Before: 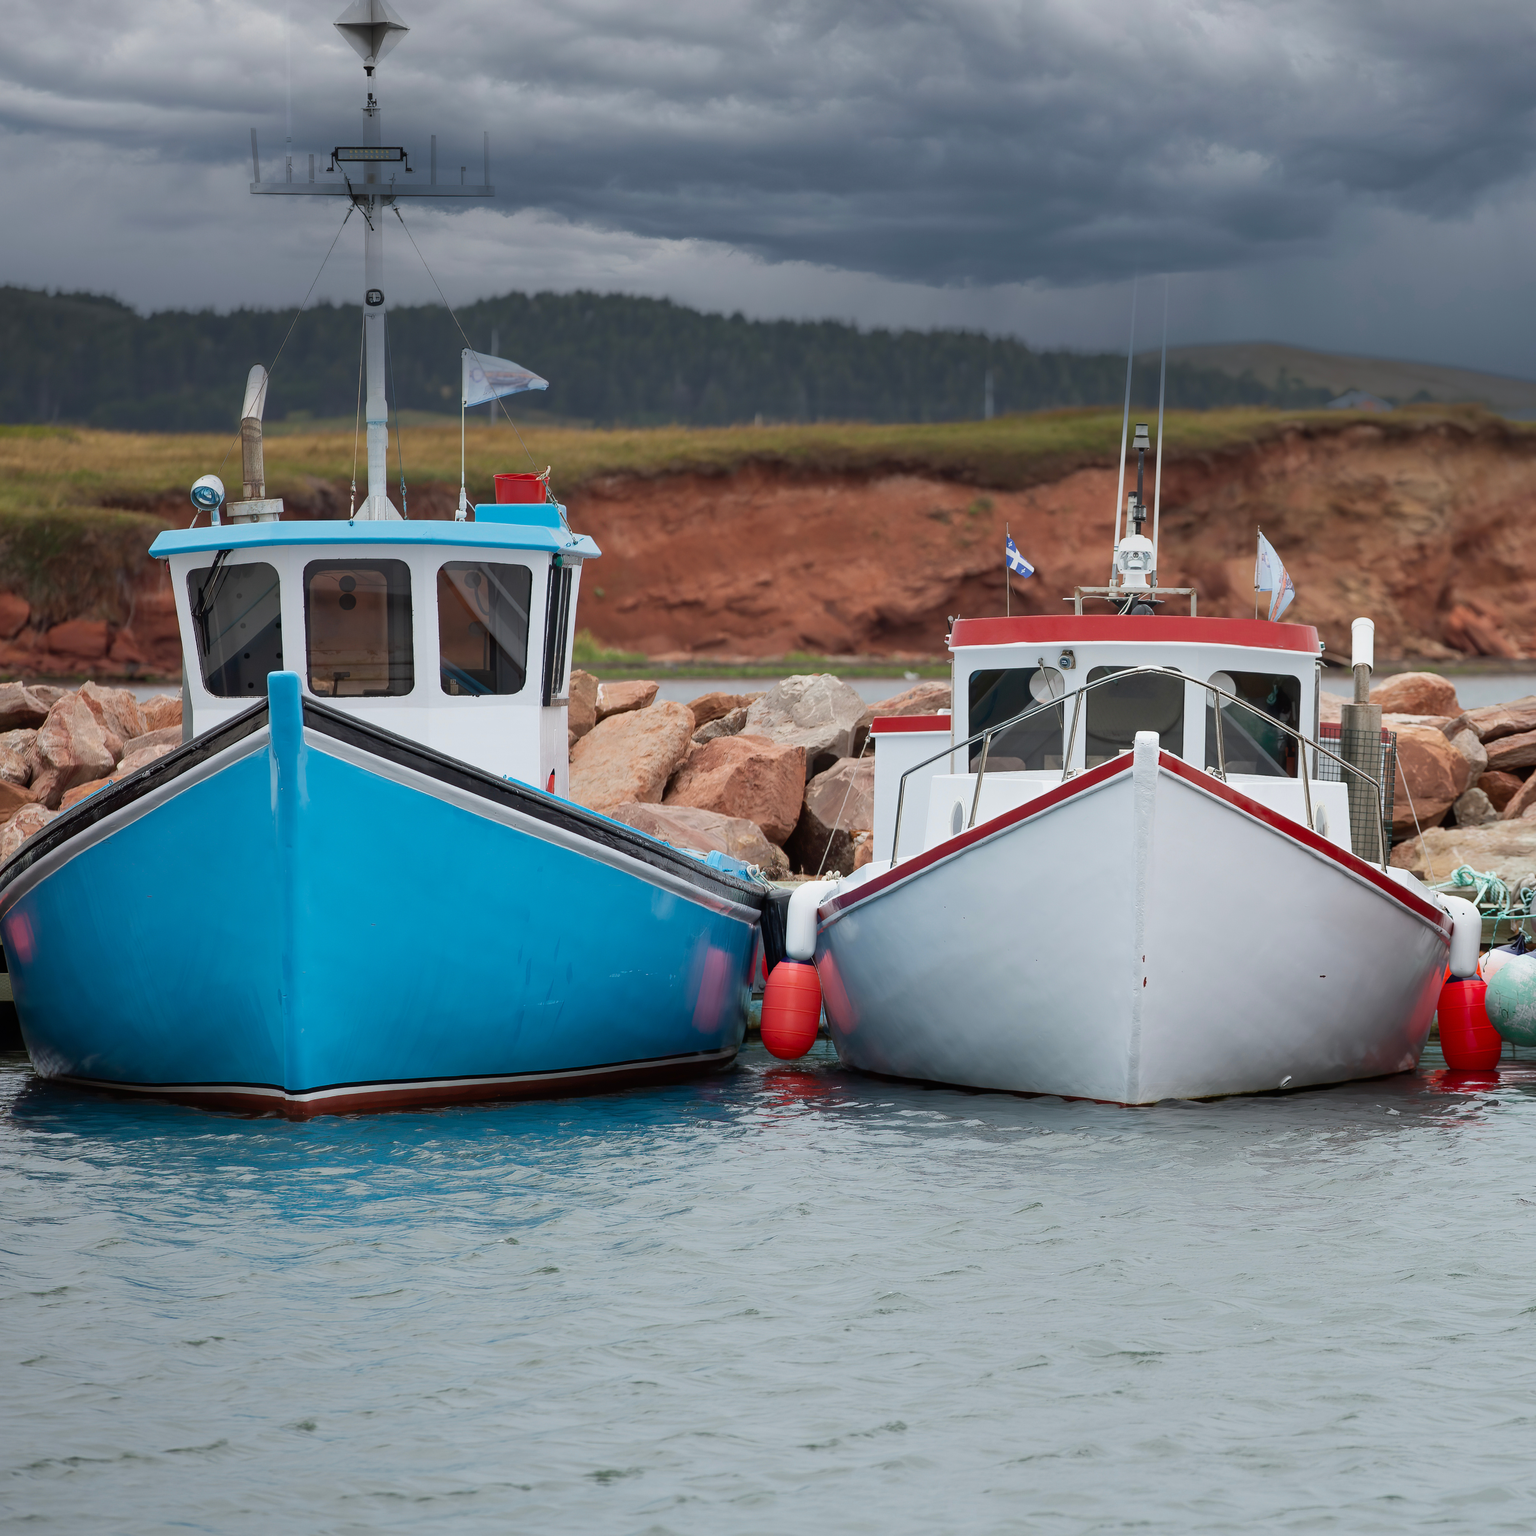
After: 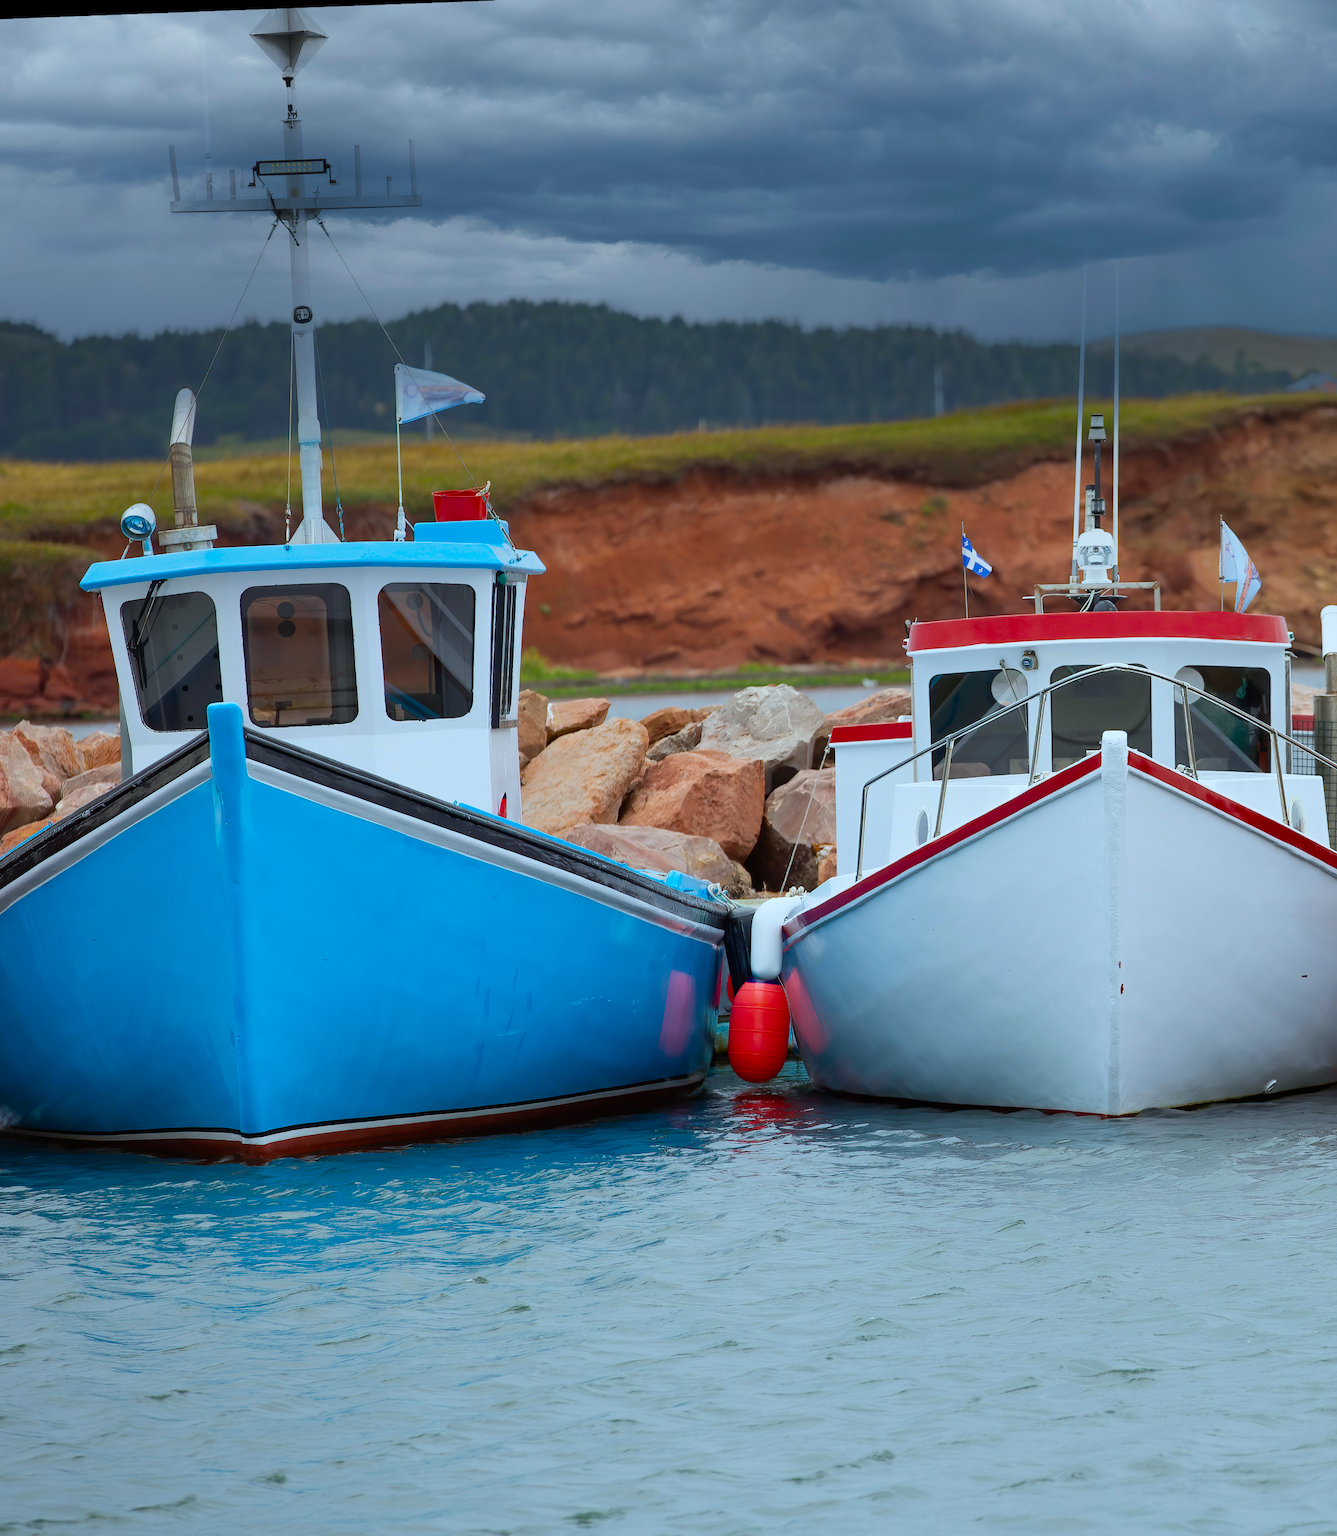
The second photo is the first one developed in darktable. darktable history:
crop and rotate: angle 1°, left 4.281%, top 0.642%, right 11.383%, bottom 2.486%
color balance rgb: linear chroma grading › global chroma 15%, perceptual saturation grading › global saturation 30%
rotate and perspective: rotation -1.17°, automatic cropping off
white balance: red 0.925, blue 1.046
